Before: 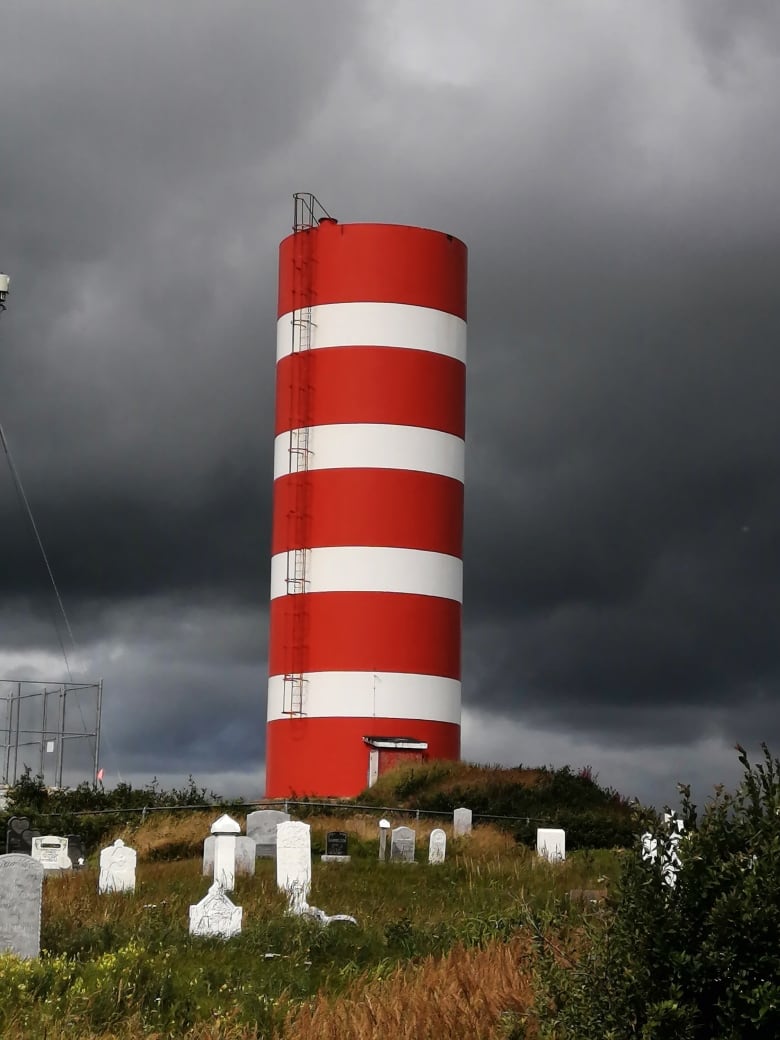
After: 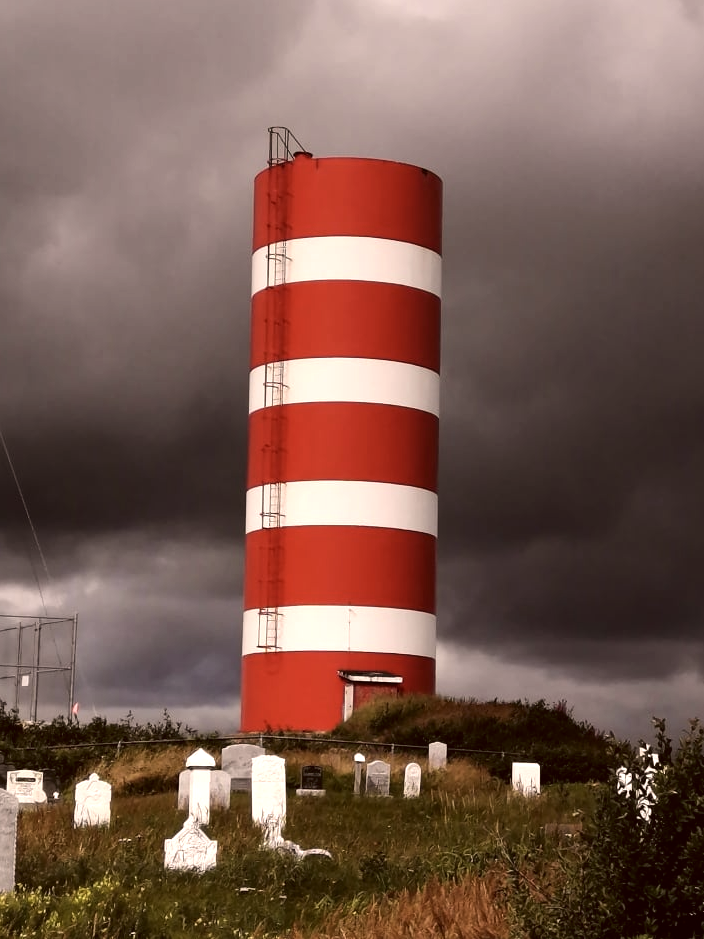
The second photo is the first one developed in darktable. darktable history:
color correction: highlights a* 10.21, highlights b* 9.79, shadows a* 8.61, shadows b* 7.88, saturation 0.8
tone equalizer: -8 EV -0.417 EV, -7 EV -0.389 EV, -6 EV -0.333 EV, -5 EV -0.222 EV, -3 EV 0.222 EV, -2 EV 0.333 EV, -1 EV 0.389 EV, +0 EV 0.417 EV, edges refinement/feathering 500, mask exposure compensation -1.57 EV, preserve details no
crop: left 3.305%, top 6.436%, right 6.389%, bottom 3.258%
